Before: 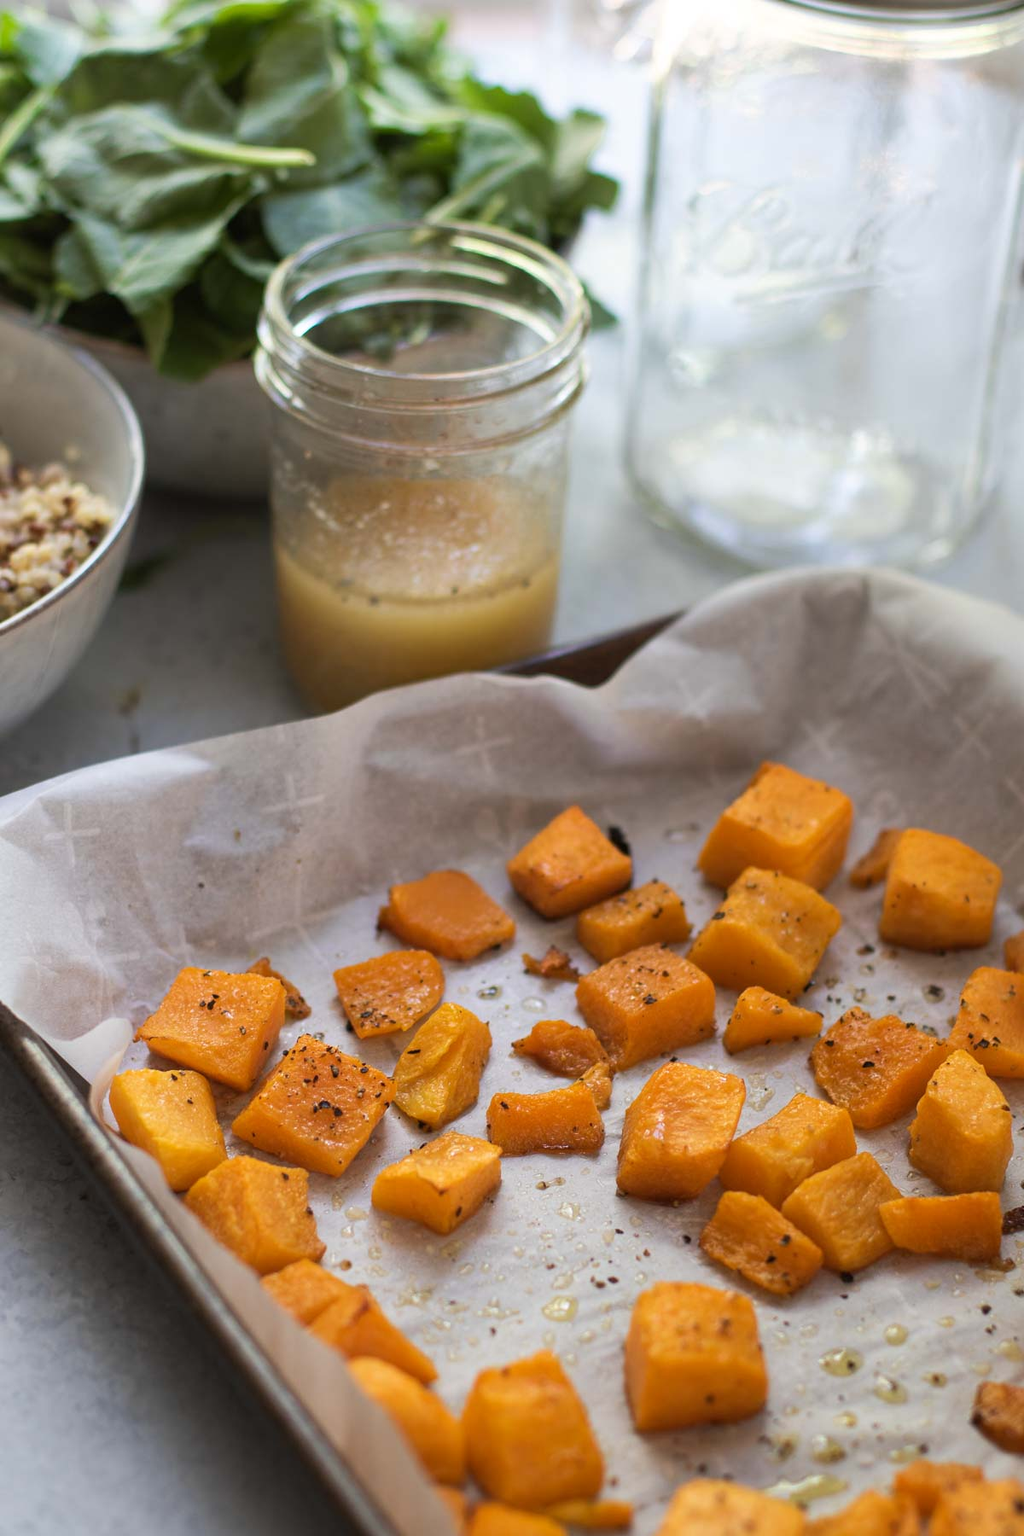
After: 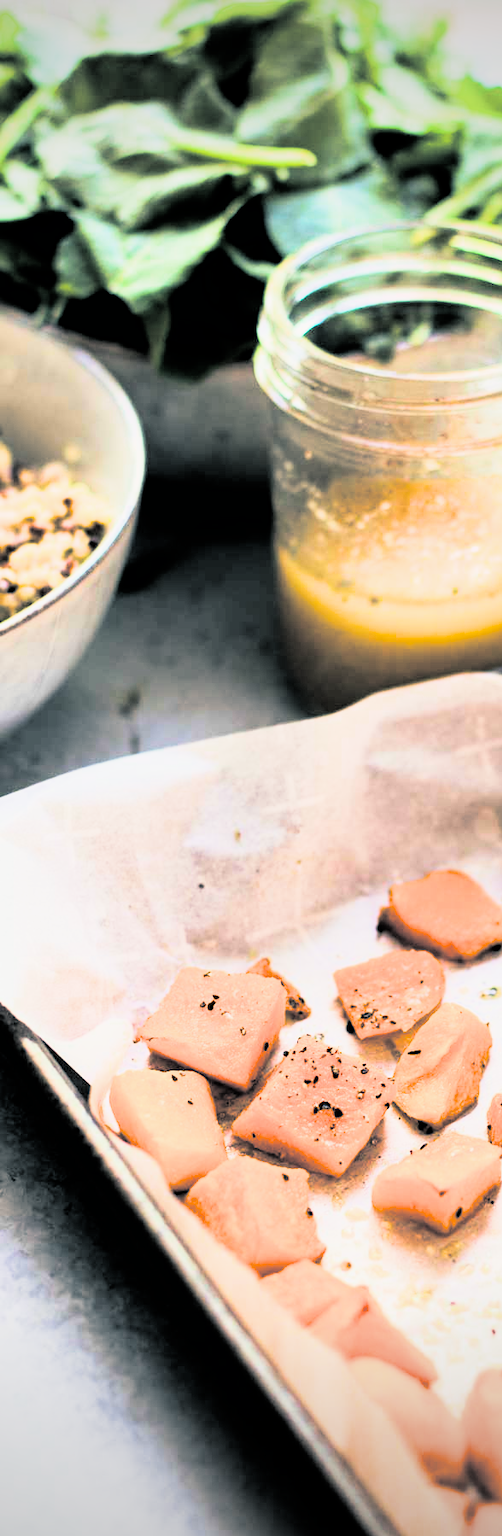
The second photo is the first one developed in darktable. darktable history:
vignetting: fall-off start 71.74%
filmic rgb: black relative exposure -4.93 EV, white relative exposure 2.84 EV, hardness 3.72
split-toning: shadows › hue 205.2°, shadows › saturation 0.29, highlights › hue 50.4°, highlights › saturation 0.38, balance -49.9
rgb curve: curves: ch0 [(0, 0) (0.21, 0.15) (0.24, 0.21) (0.5, 0.75) (0.75, 0.96) (0.89, 0.99) (1, 1)]; ch1 [(0, 0.02) (0.21, 0.13) (0.25, 0.2) (0.5, 0.67) (0.75, 0.9) (0.89, 0.97) (1, 1)]; ch2 [(0, 0.02) (0.21, 0.13) (0.25, 0.2) (0.5, 0.67) (0.75, 0.9) (0.89, 0.97) (1, 1)], compensate middle gray true
crop and rotate: left 0%, top 0%, right 50.845%
exposure: black level correction 0.001, exposure 0.14 EV, compensate highlight preservation false
color balance rgb: perceptual saturation grading › global saturation 25%, global vibrance 20%
